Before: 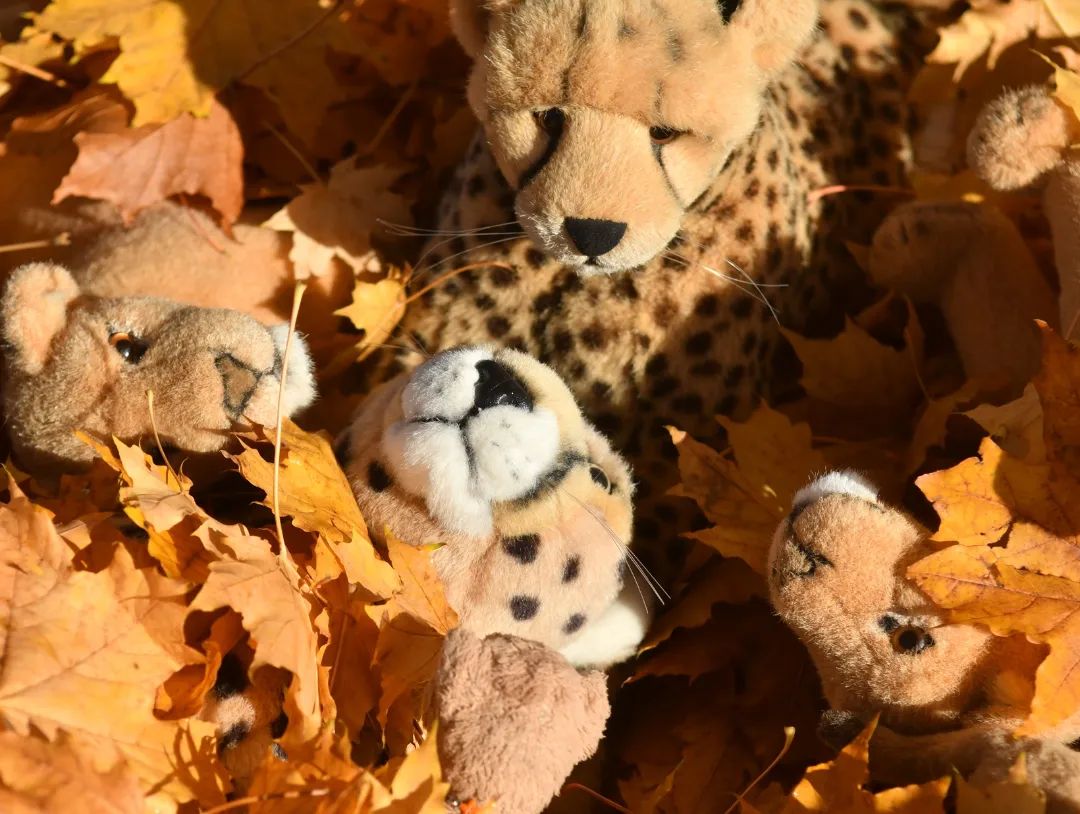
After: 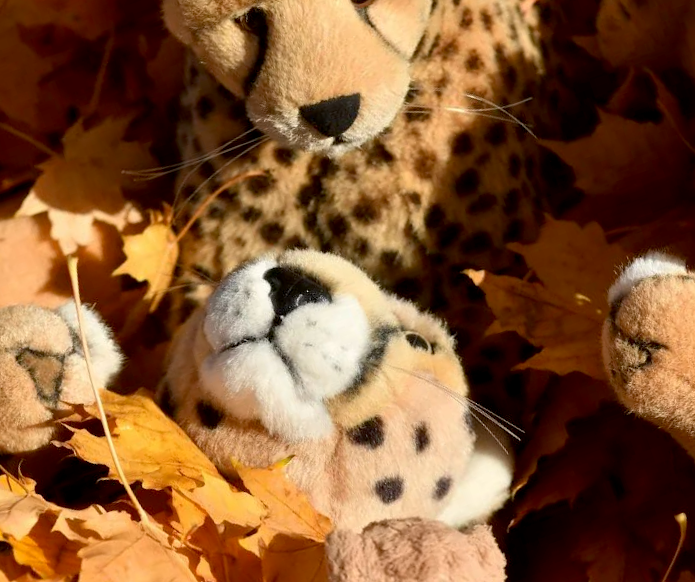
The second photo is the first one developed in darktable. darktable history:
exposure: black level correction 0.006, compensate highlight preservation false
crop and rotate: angle 19.34°, left 6.806%, right 4.079%, bottom 1.102%
